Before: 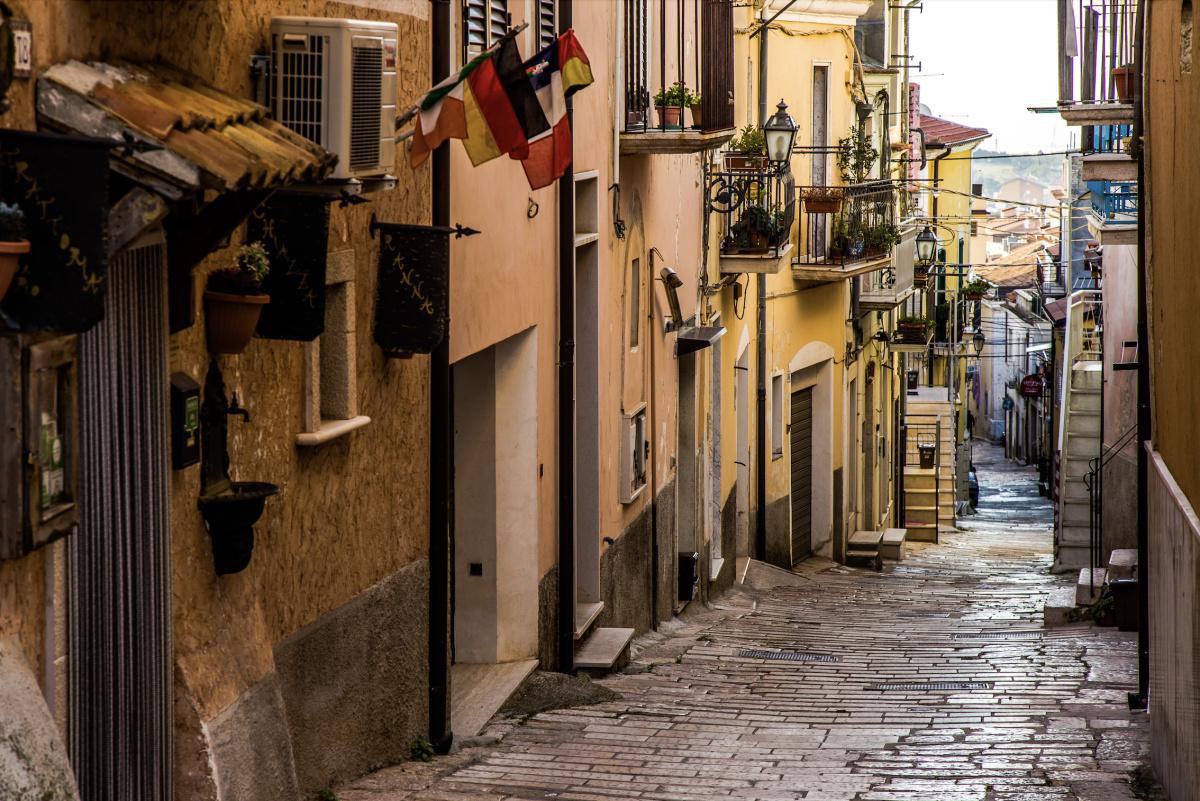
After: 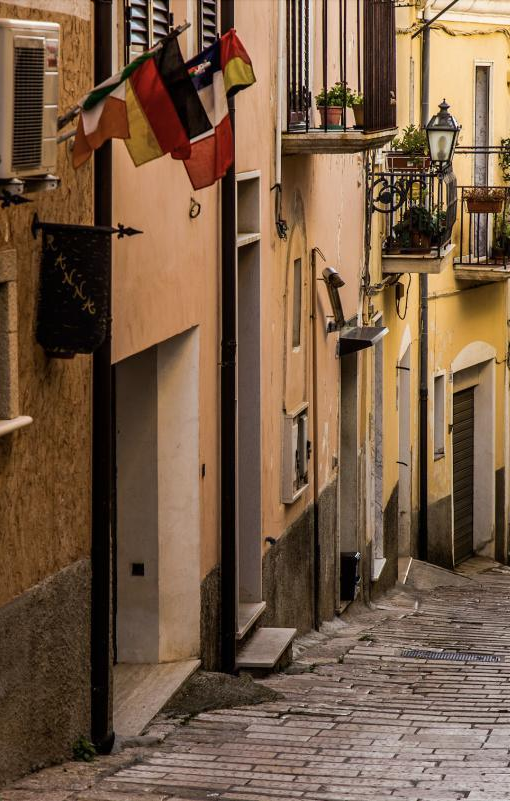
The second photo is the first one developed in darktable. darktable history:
crop: left 28.248%, right 29.211%
